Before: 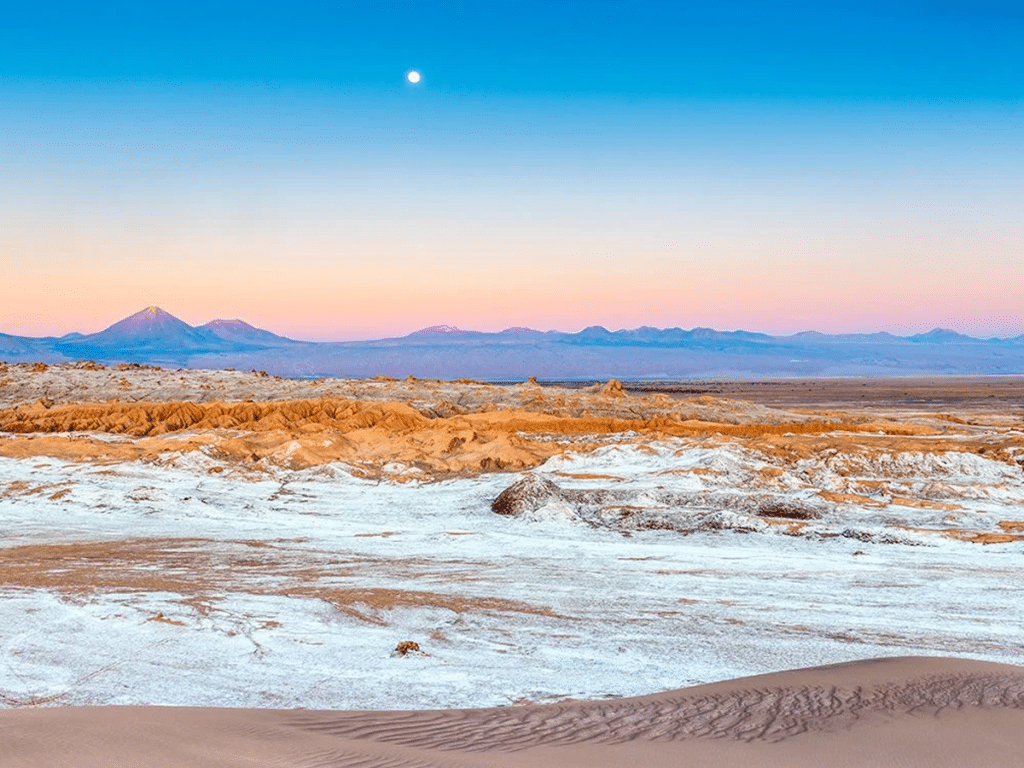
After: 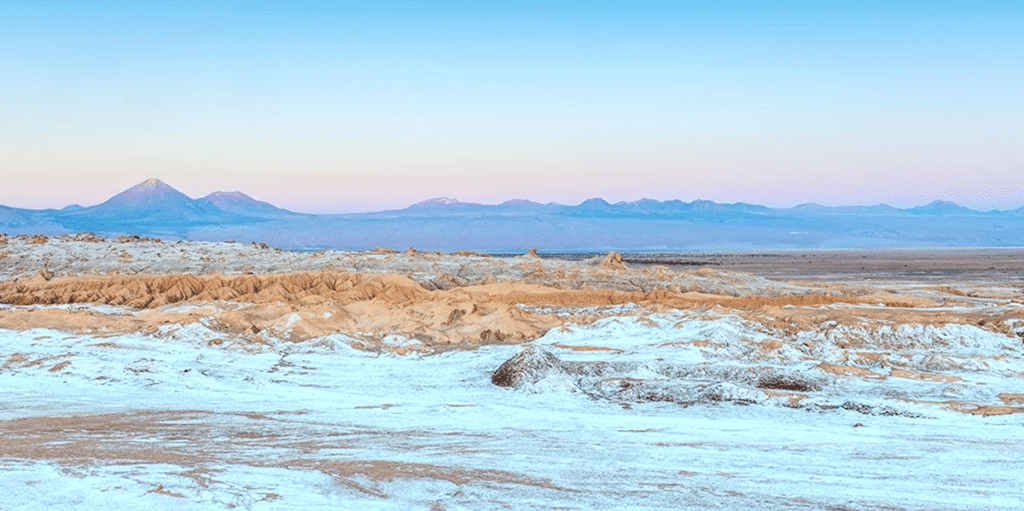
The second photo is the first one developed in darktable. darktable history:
contrast brightness saturation: brightness 0.15
color correction: highlights a* -12.64, highlights b* -18.1, saturation 0.7
crop: top 16.727%, bottom 16.727%
